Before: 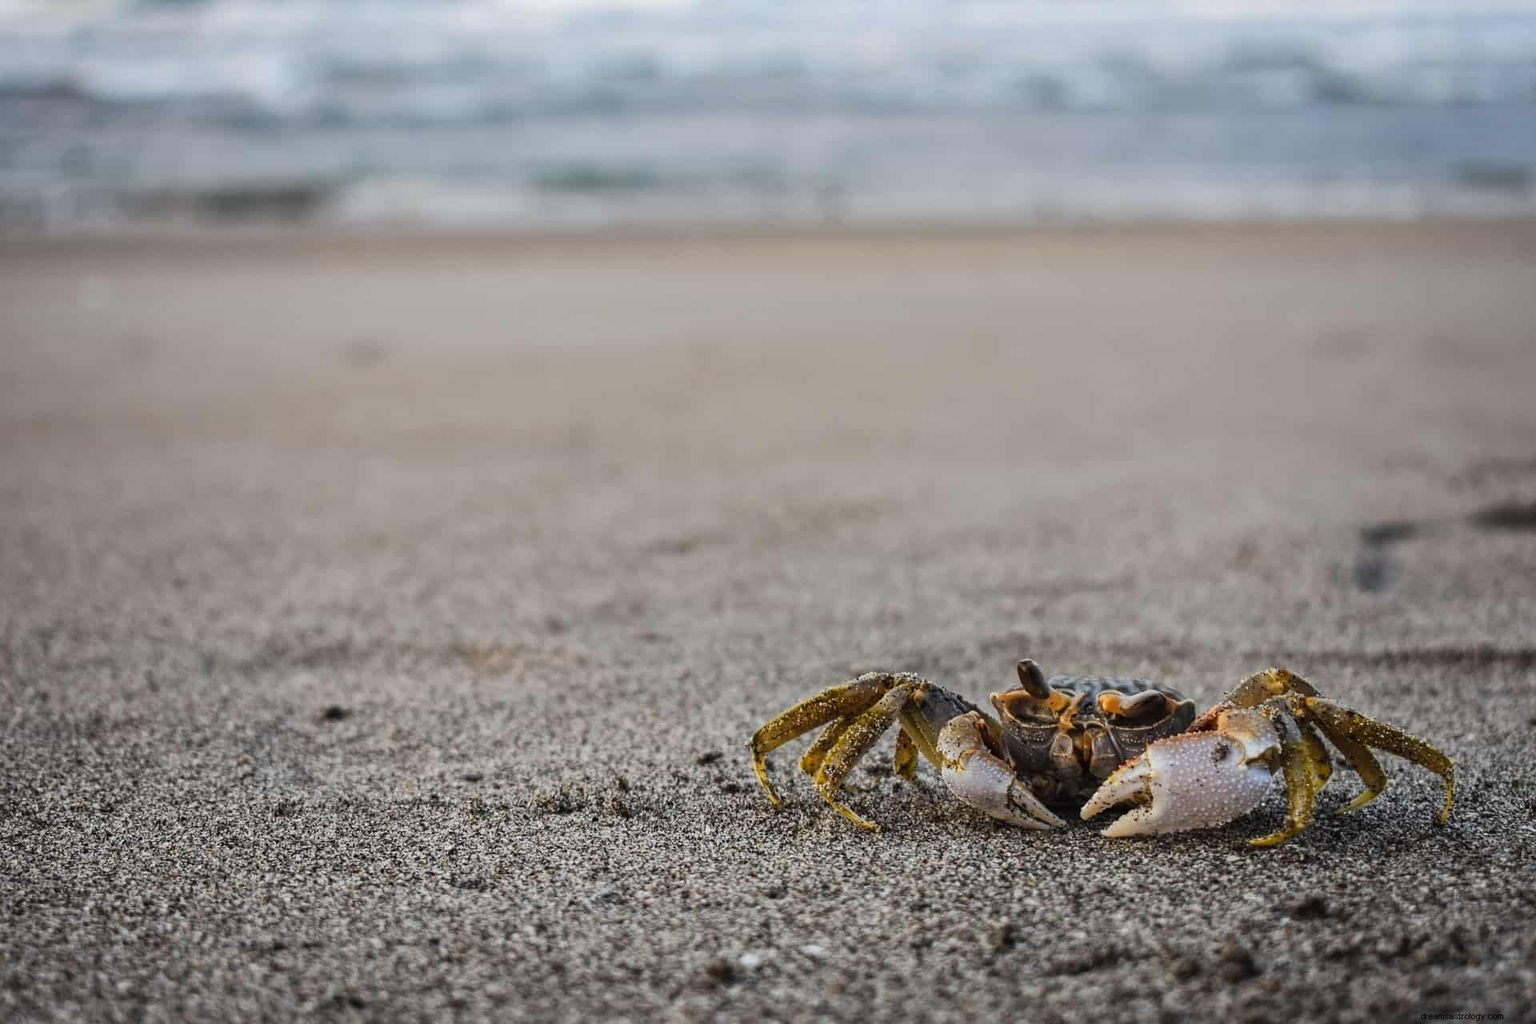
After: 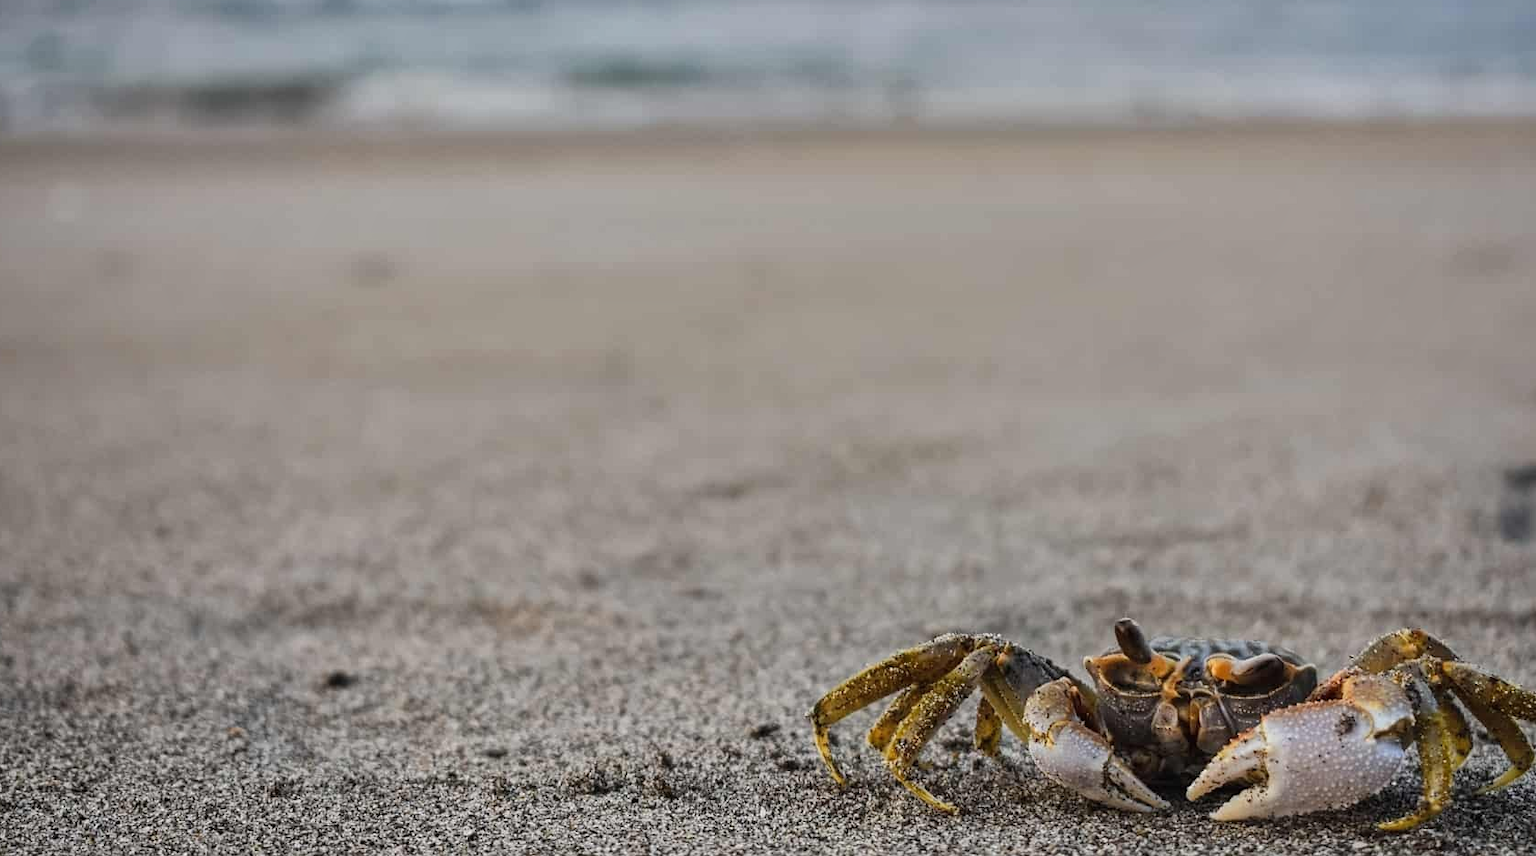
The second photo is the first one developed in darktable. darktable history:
shadows and highlights: soften with gaussian
white balance: emerald 1
crop and rotate: left 2.425%, top 11.305%, right 9.6%, bottom 15.08%
